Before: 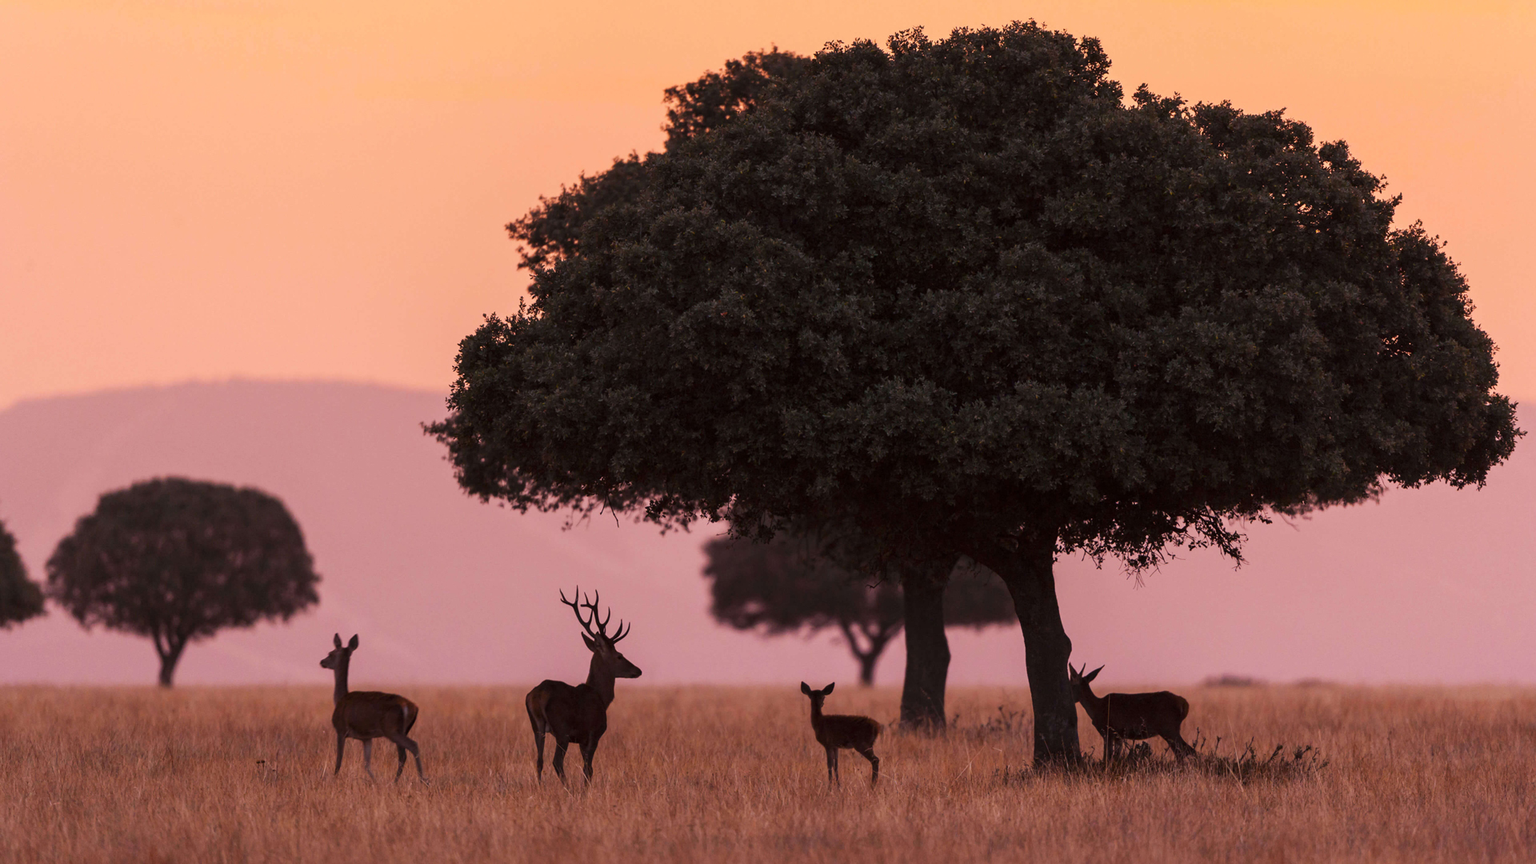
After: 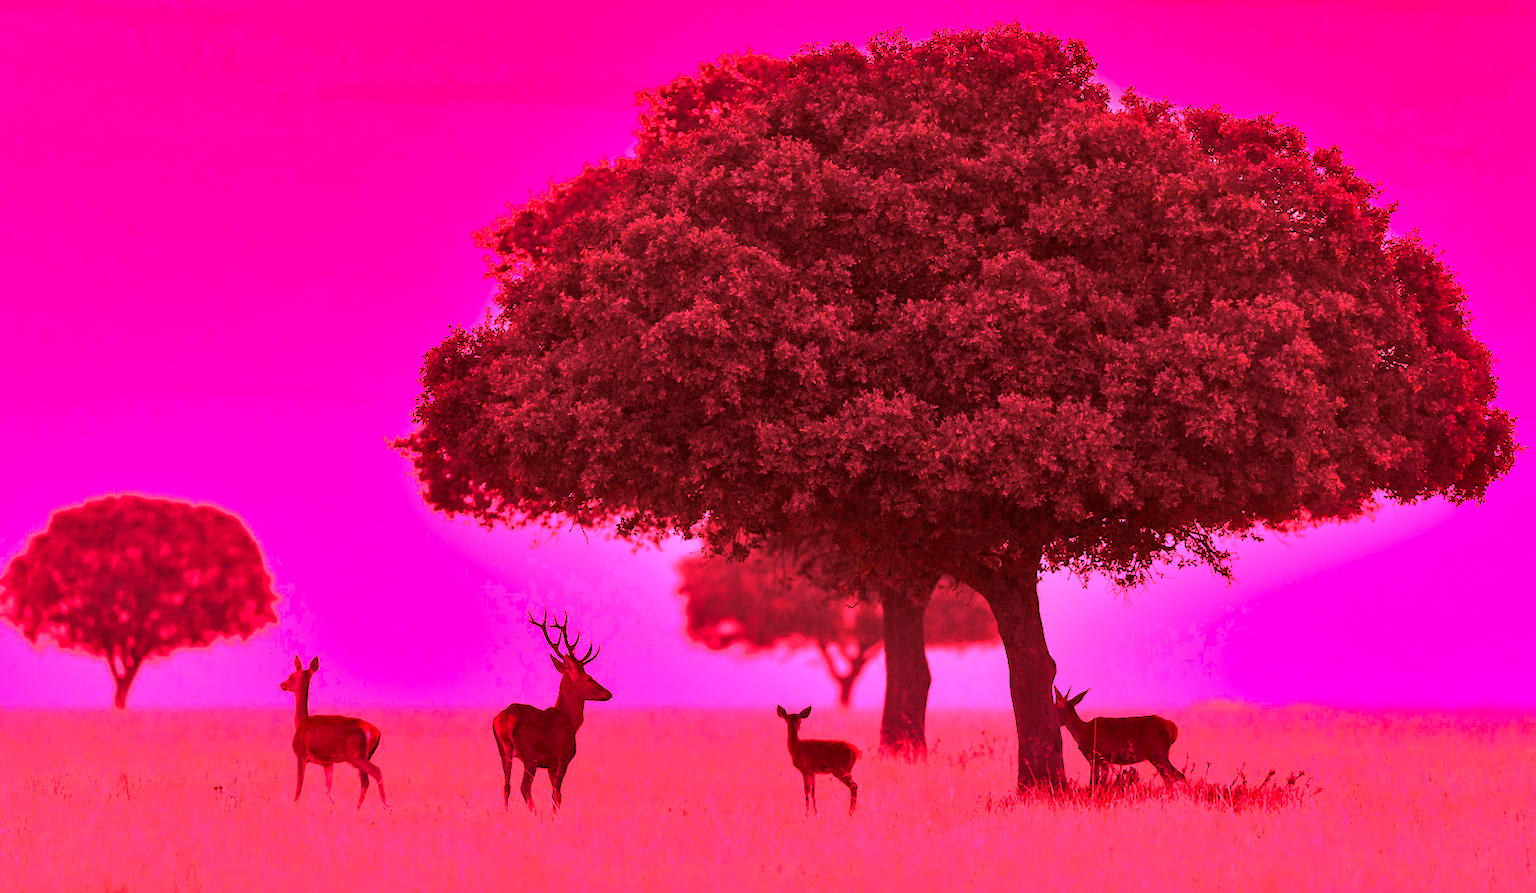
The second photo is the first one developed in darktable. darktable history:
white balance: red 4.26, blue 1.802
shadows and highlights: shadows 4.1, highlights -17.6, soften with gaussian
crop and rotate: left 3.238%
